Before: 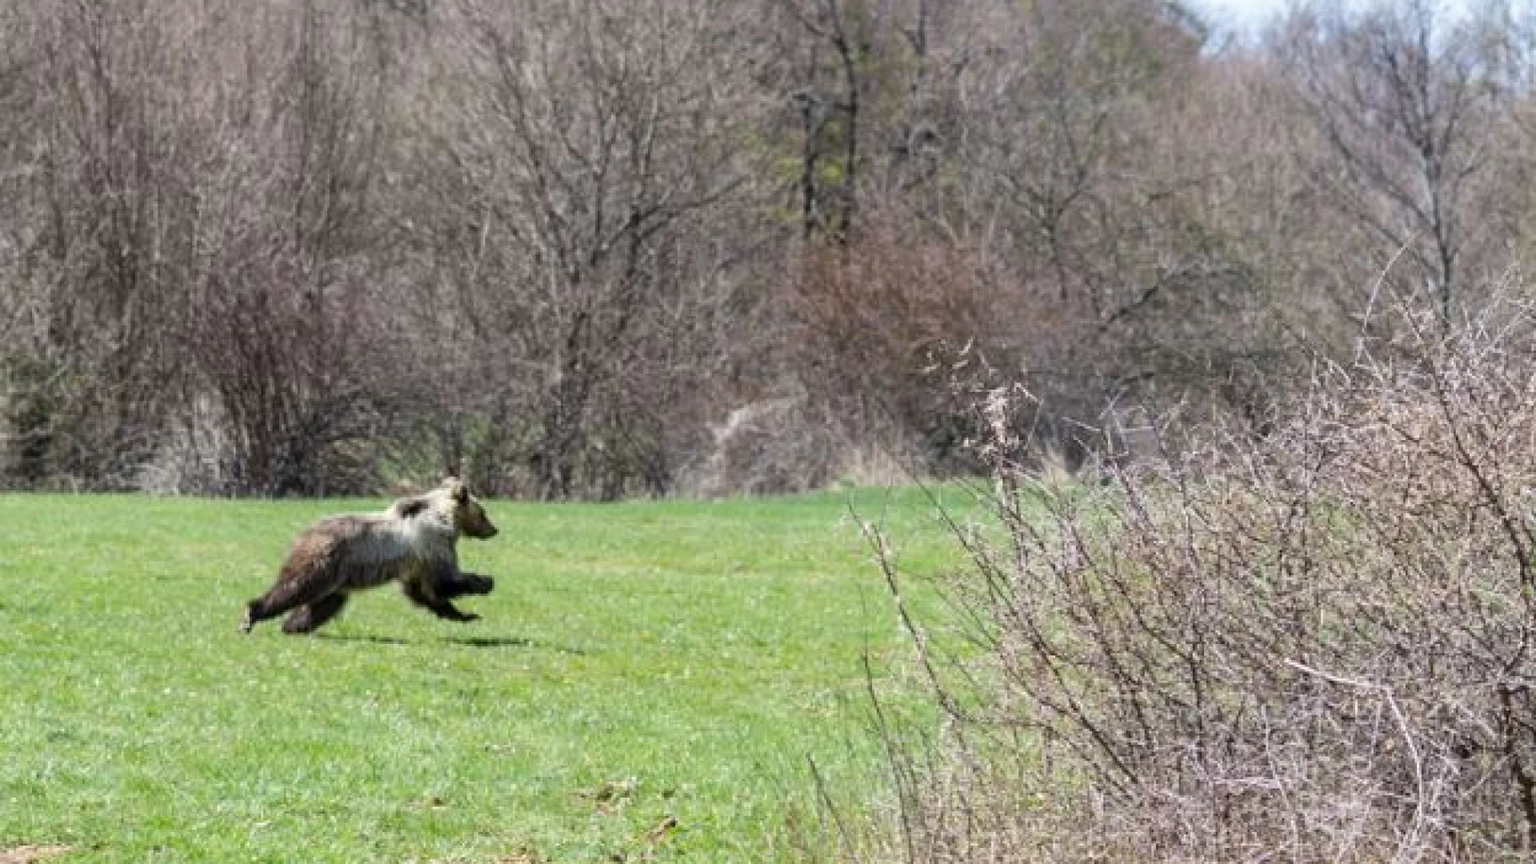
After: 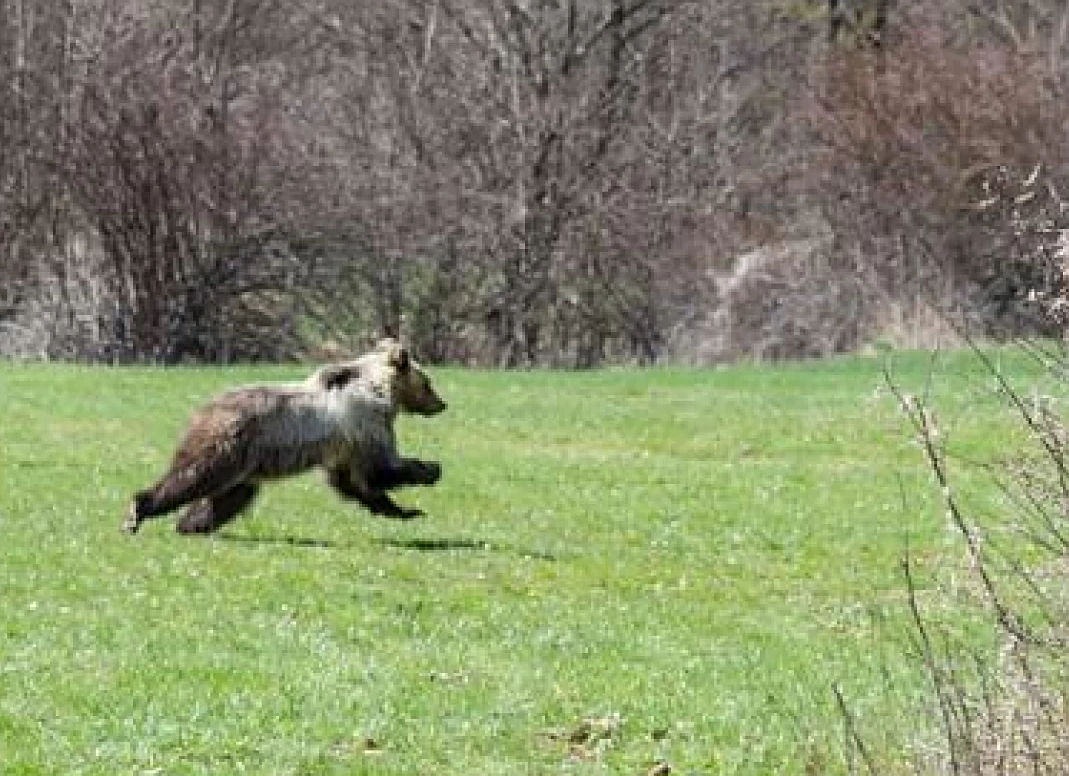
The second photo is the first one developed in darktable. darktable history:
sharpen: on, module defaults
crop: left 9.187%, top 23.908%, right 35.088%, bottom 4.191%
